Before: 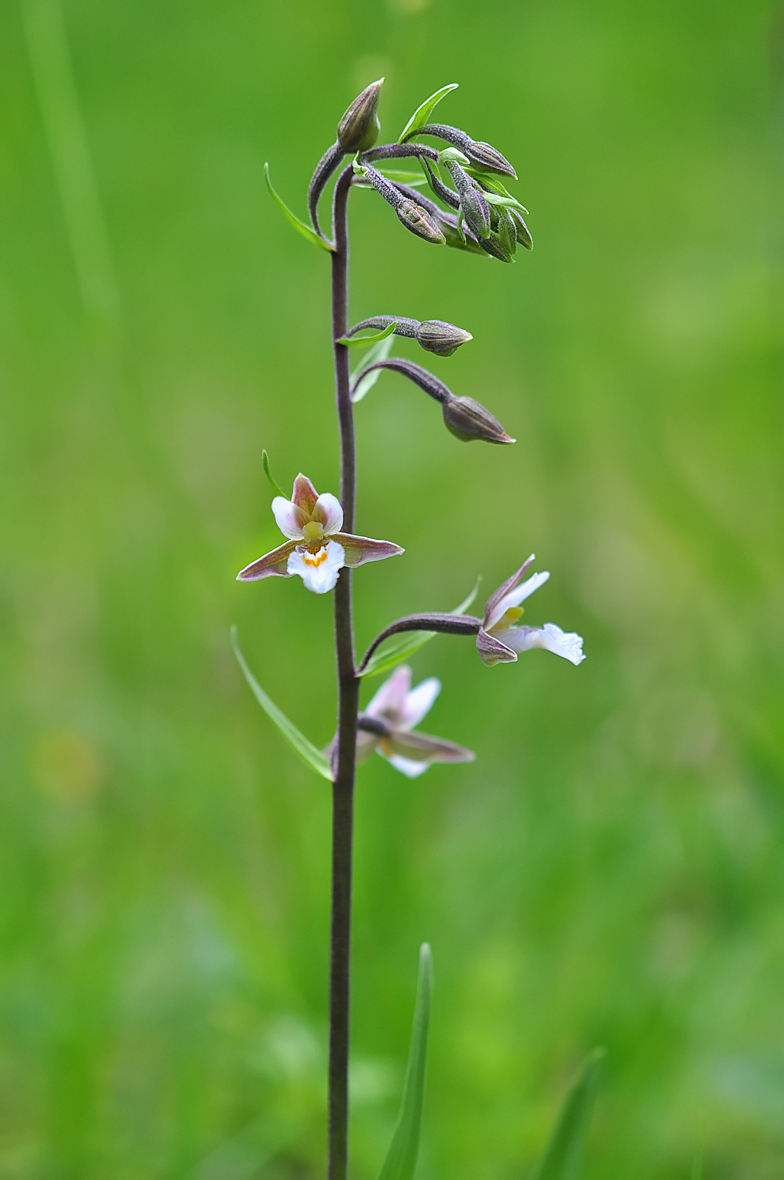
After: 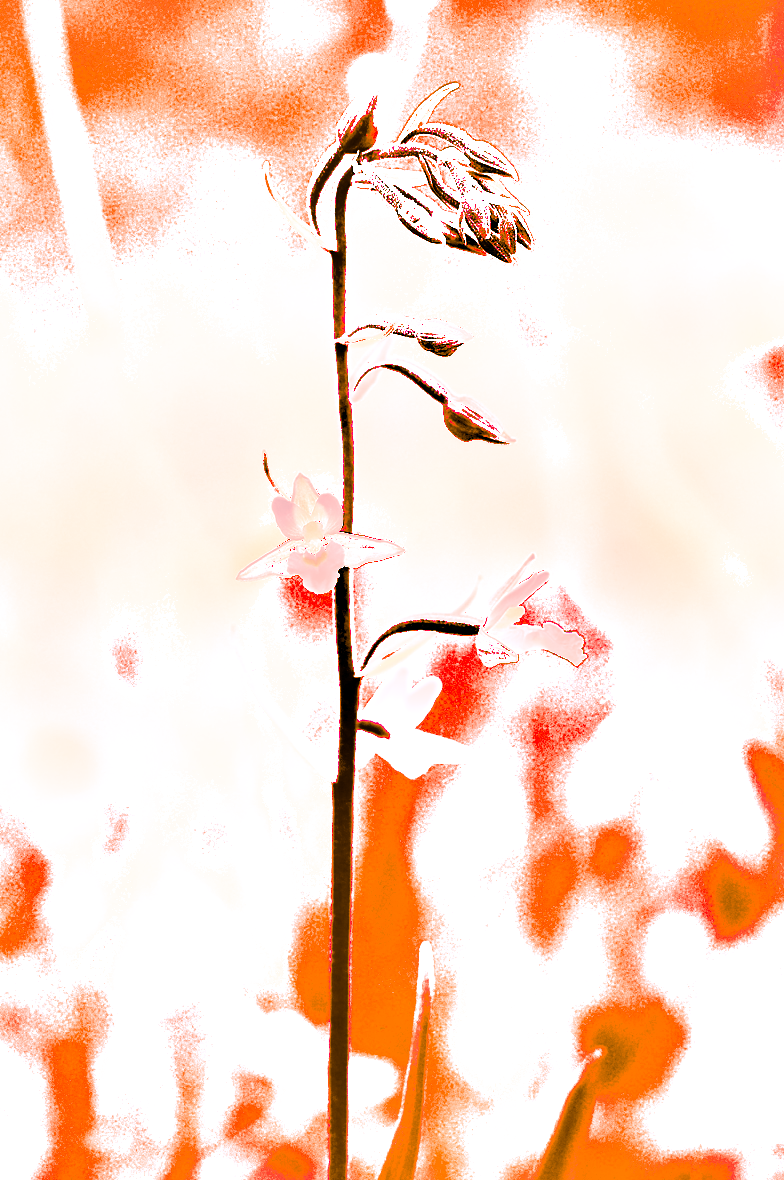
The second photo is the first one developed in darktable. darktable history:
white balance: red 4.26, blue 1.802
shadows and highlights: soften with gaussian
split-toning: shadows › hue 26°, shadows › saturation 0.92, highlights › hue 40°, highlights › saturation 0.92, balance -63, compress 0%
